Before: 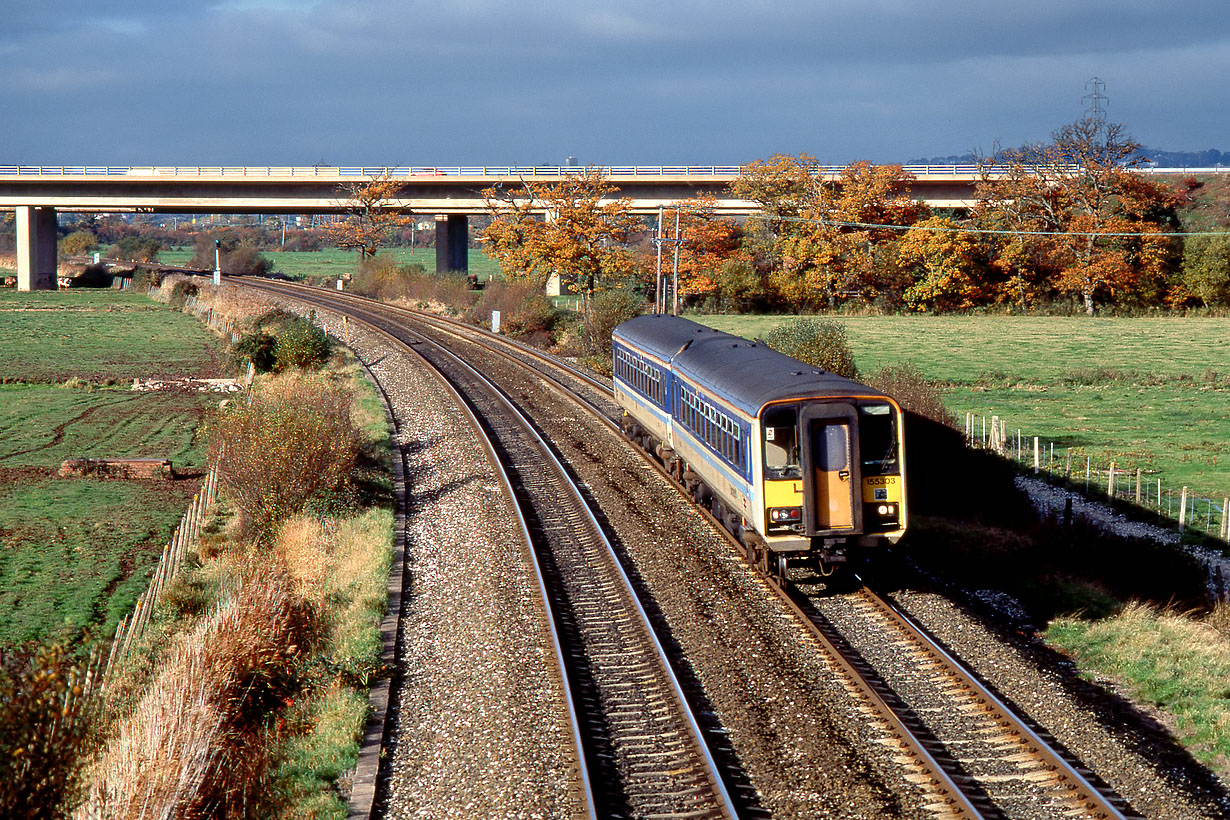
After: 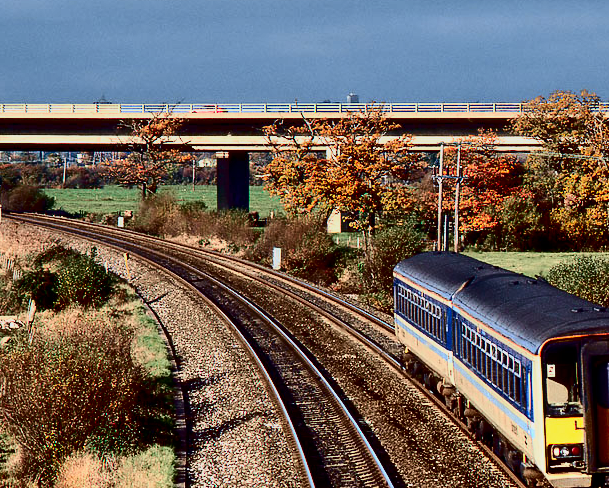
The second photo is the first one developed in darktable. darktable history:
shadows and highlights: low approximation 0.01, soften with gaussian
crop: left 17.849%, top 7.761%, right 32.607%, bottom 32.659%
contrast brightness saturation: contrast 0.218, brightness -0.183, saturation 0.243
tone curve: curves: ch0 [(0, 0) (0.049, 0.01) (0.154, 0.081) (0.491, 0.519) (0.748, 0.765) (1, 0.919)]; ch1 [(0, 0) (0.172, 0.123) (0.317, 0.272) (0.401, 0.422) (0.499, 0.497) (0.531, 0.54) (0.615, 0.603) (0.741, 0.783) (1, 1)]; ch2 [(0, 0) (0.411, 0.424) (0.483, 0.478) (0.544, 0.56) (0.686, 0.638) (1, 1)], color space Lab, independent channels, preserve colors none
